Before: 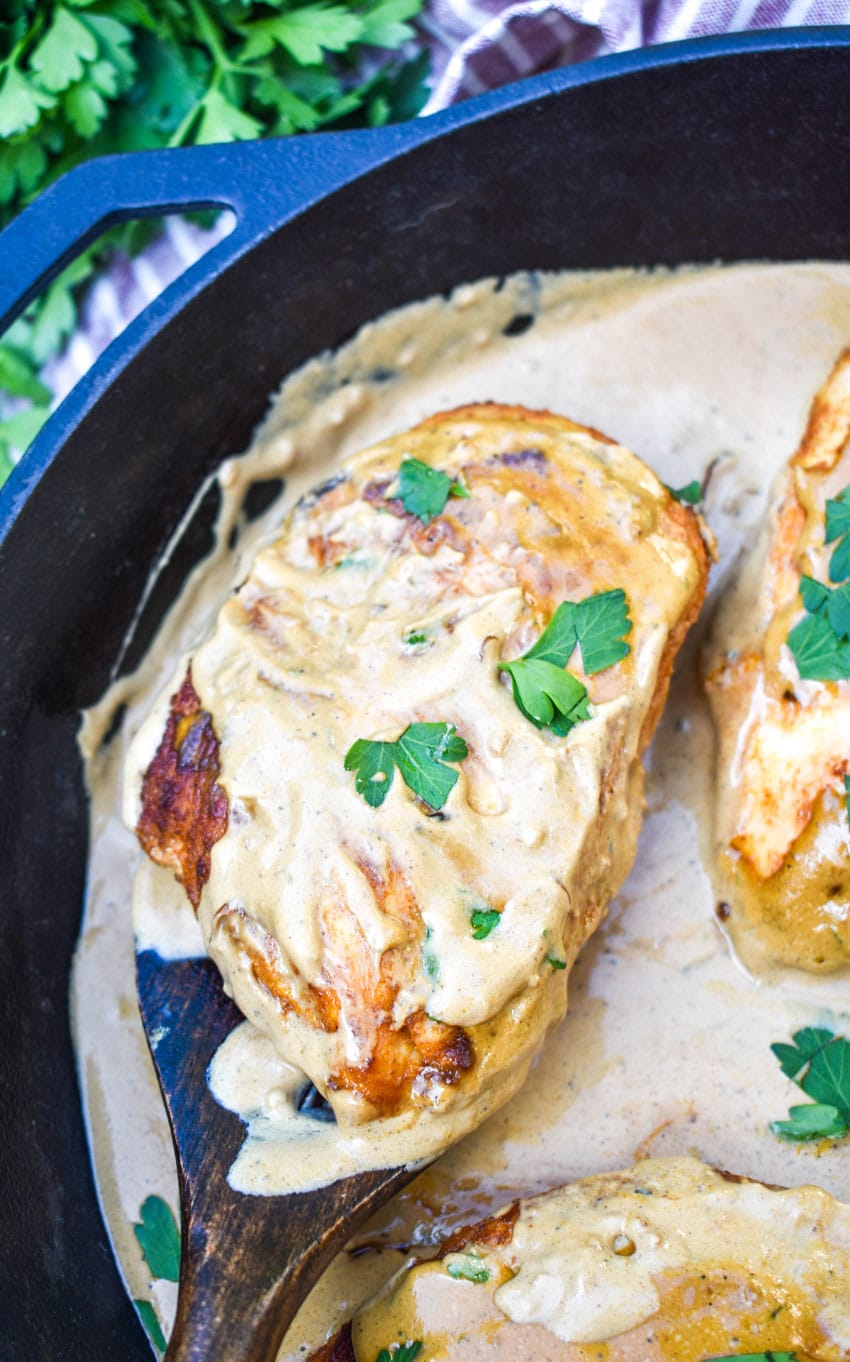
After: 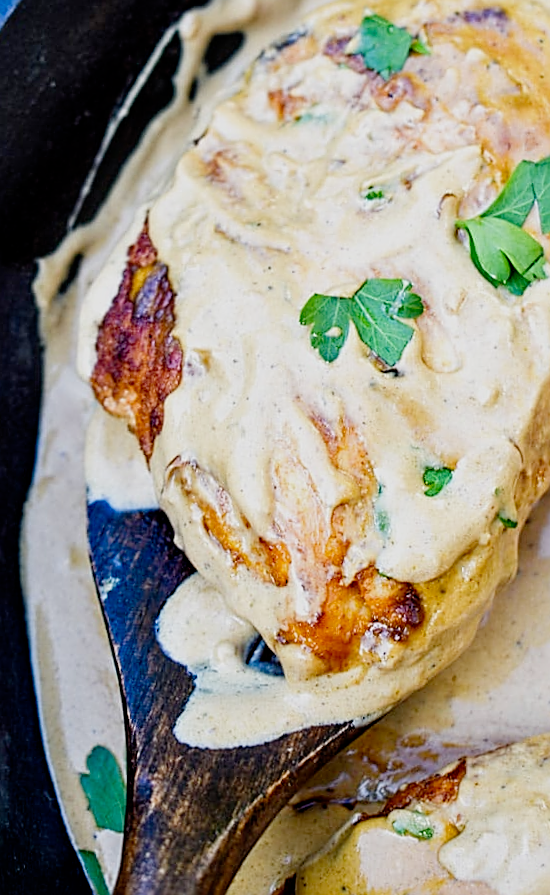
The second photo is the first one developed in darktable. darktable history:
filmic rgb: black relative exposure -7.75 EV, white relative exposure 4.42 EV, target black luminance 0%, hardness 3.75, latitude 50.79%, contrast 1.067, highlights saturation mix 9.48%, shadows ↔ highlights balance -0.258%, add noise in highlights 0, preserve chrominance no, color science v3 (2019), use custom middle-gray values true, contrast in highlights soft
sharpen: amount 0.734
crop and rotate: angle -1.18°, left 3.598%, top 32.086%, right 29.533%
